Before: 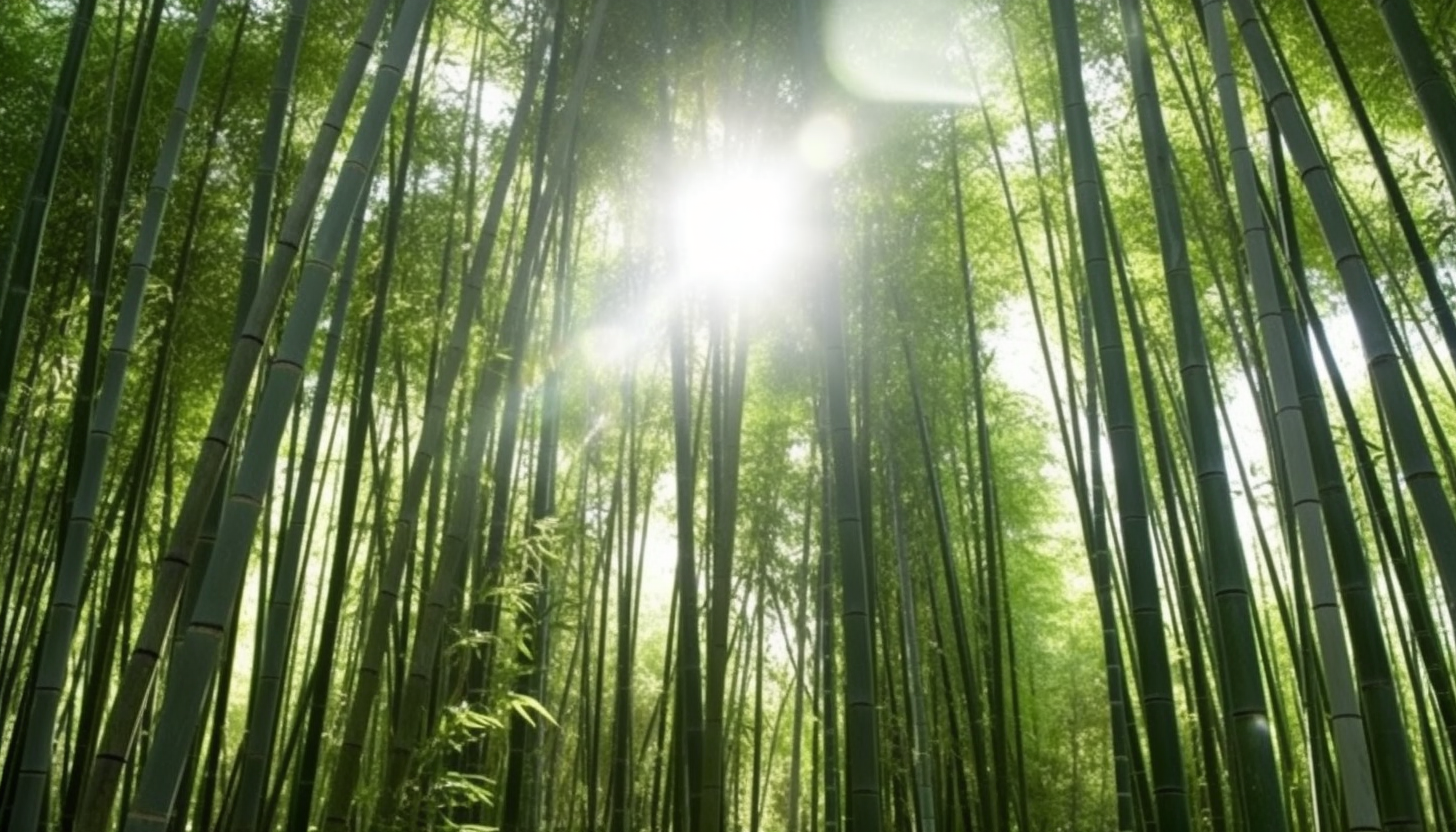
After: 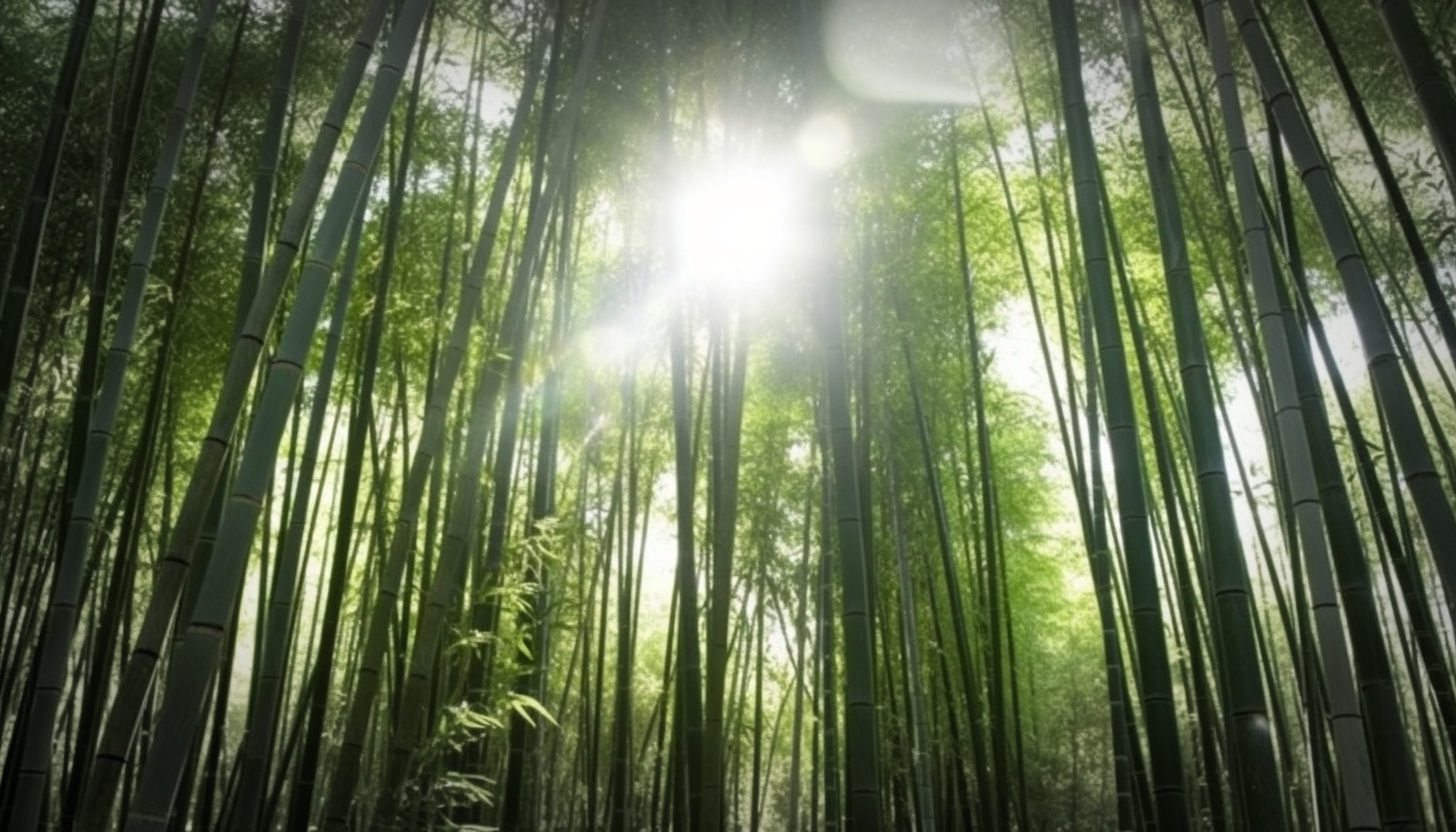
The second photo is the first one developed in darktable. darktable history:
vignetting: fall-off start 66.8%, fall-off radius 39.66%, automatic ratio true, width/height ratio 0.671
